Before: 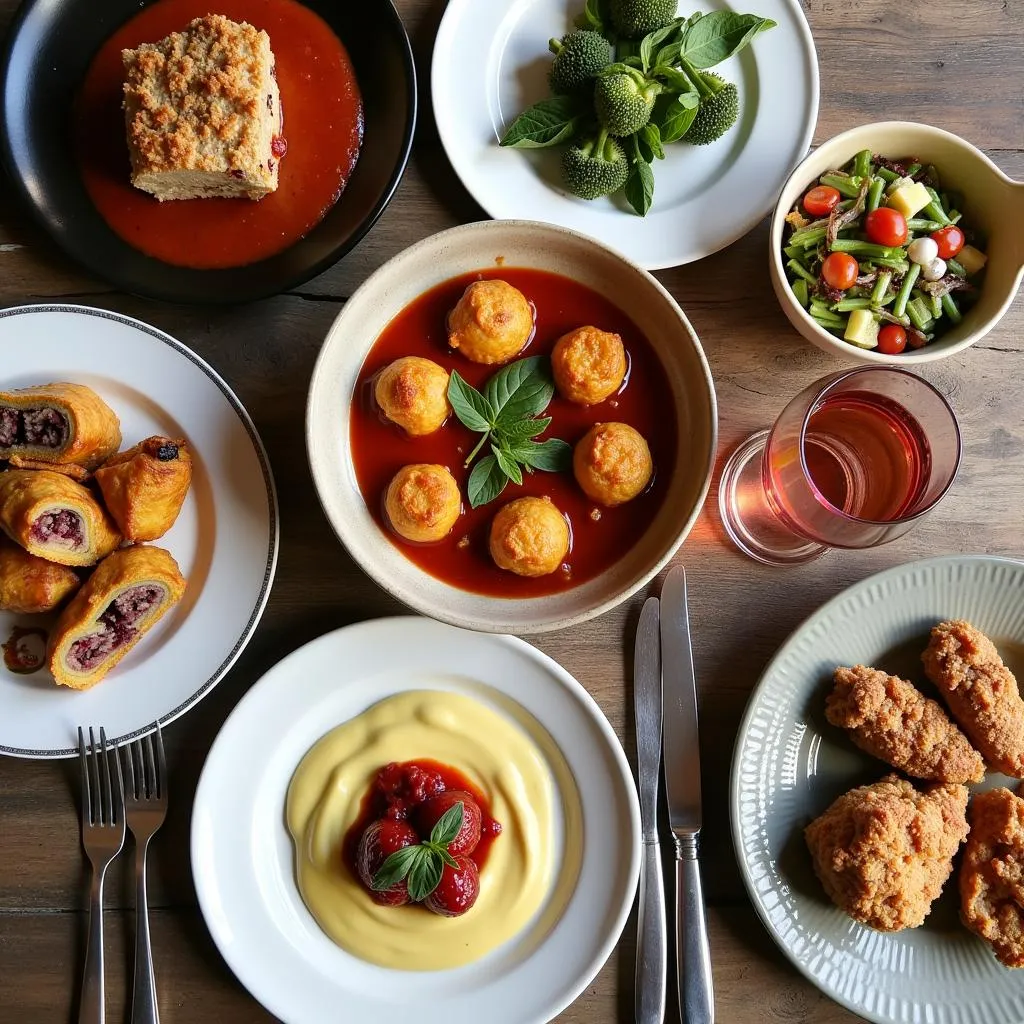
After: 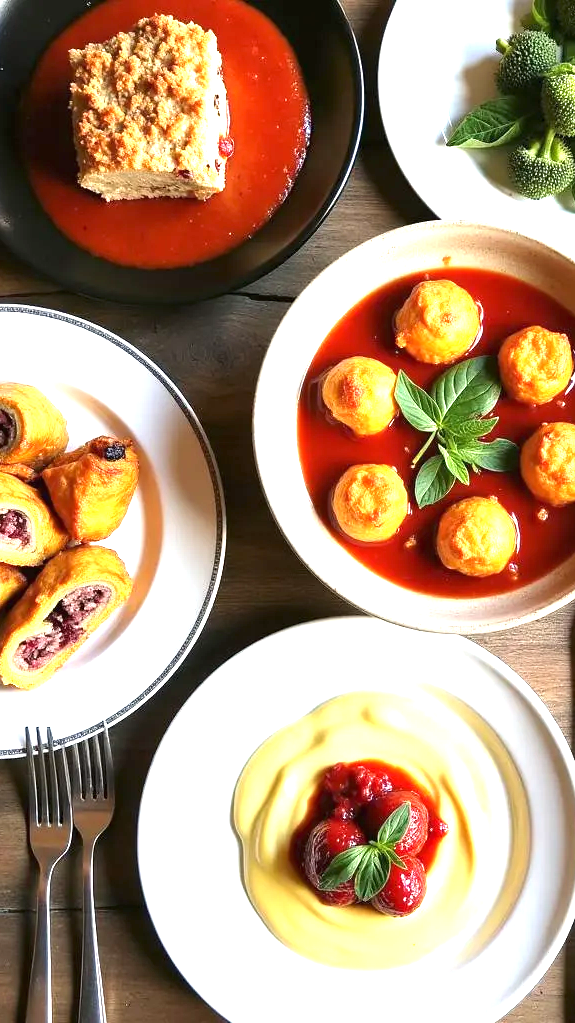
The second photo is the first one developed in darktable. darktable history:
exposure: black level correction 0, exposure 1.493 EV, compensate highlight preservation false
crop: left 5.271%, right 38.573%
